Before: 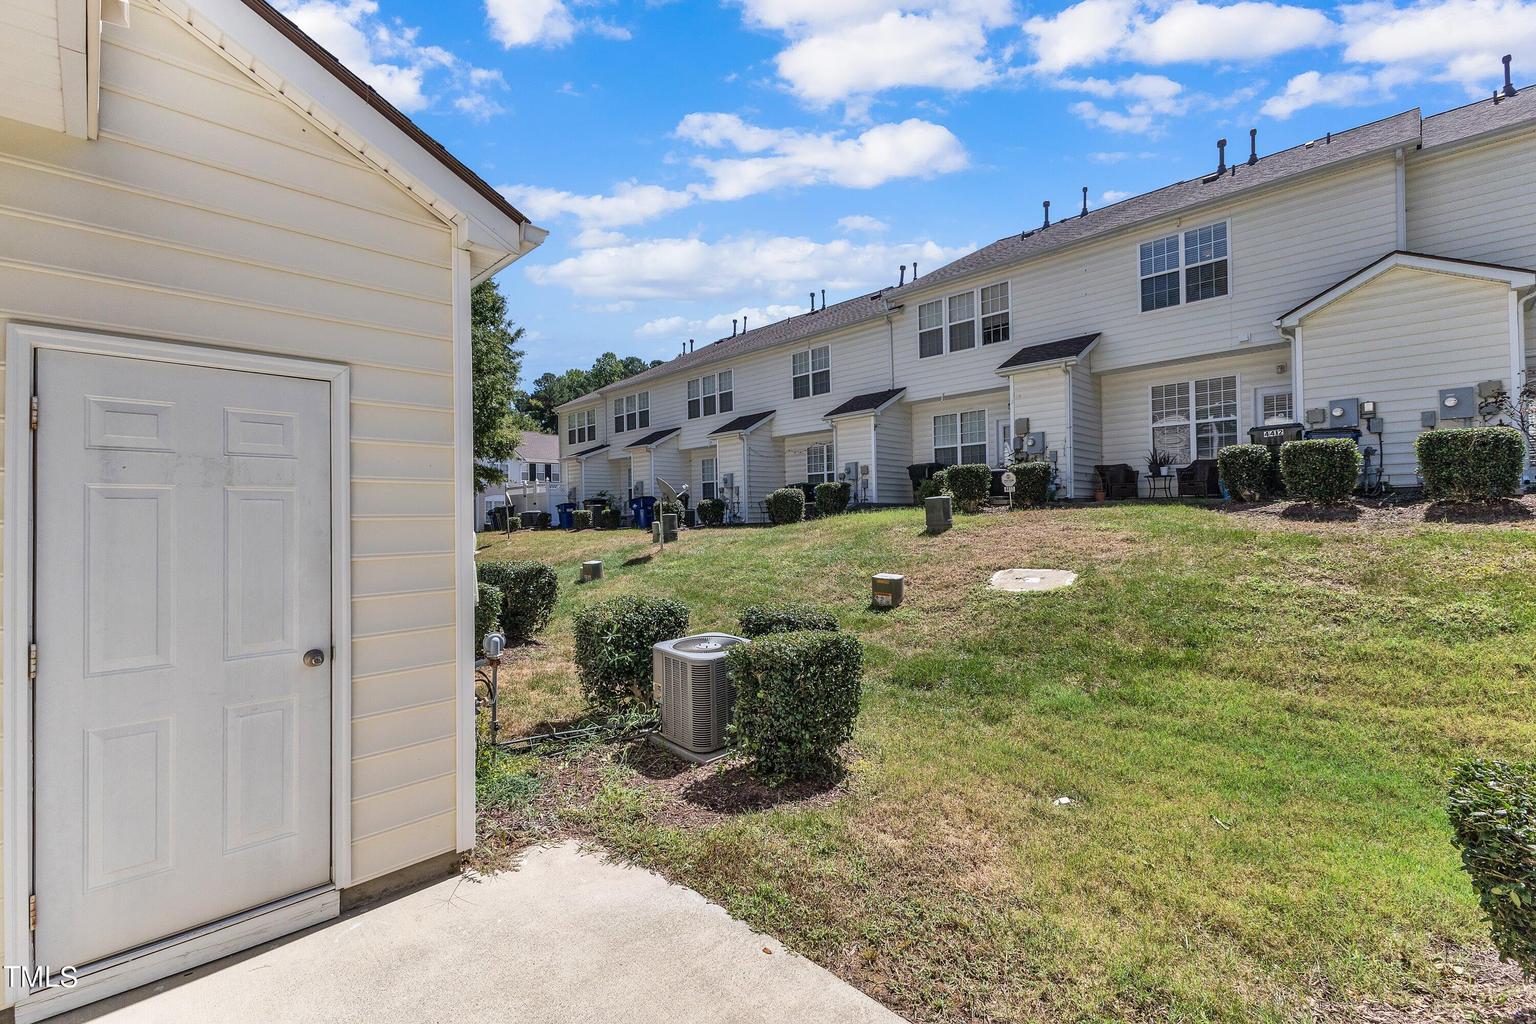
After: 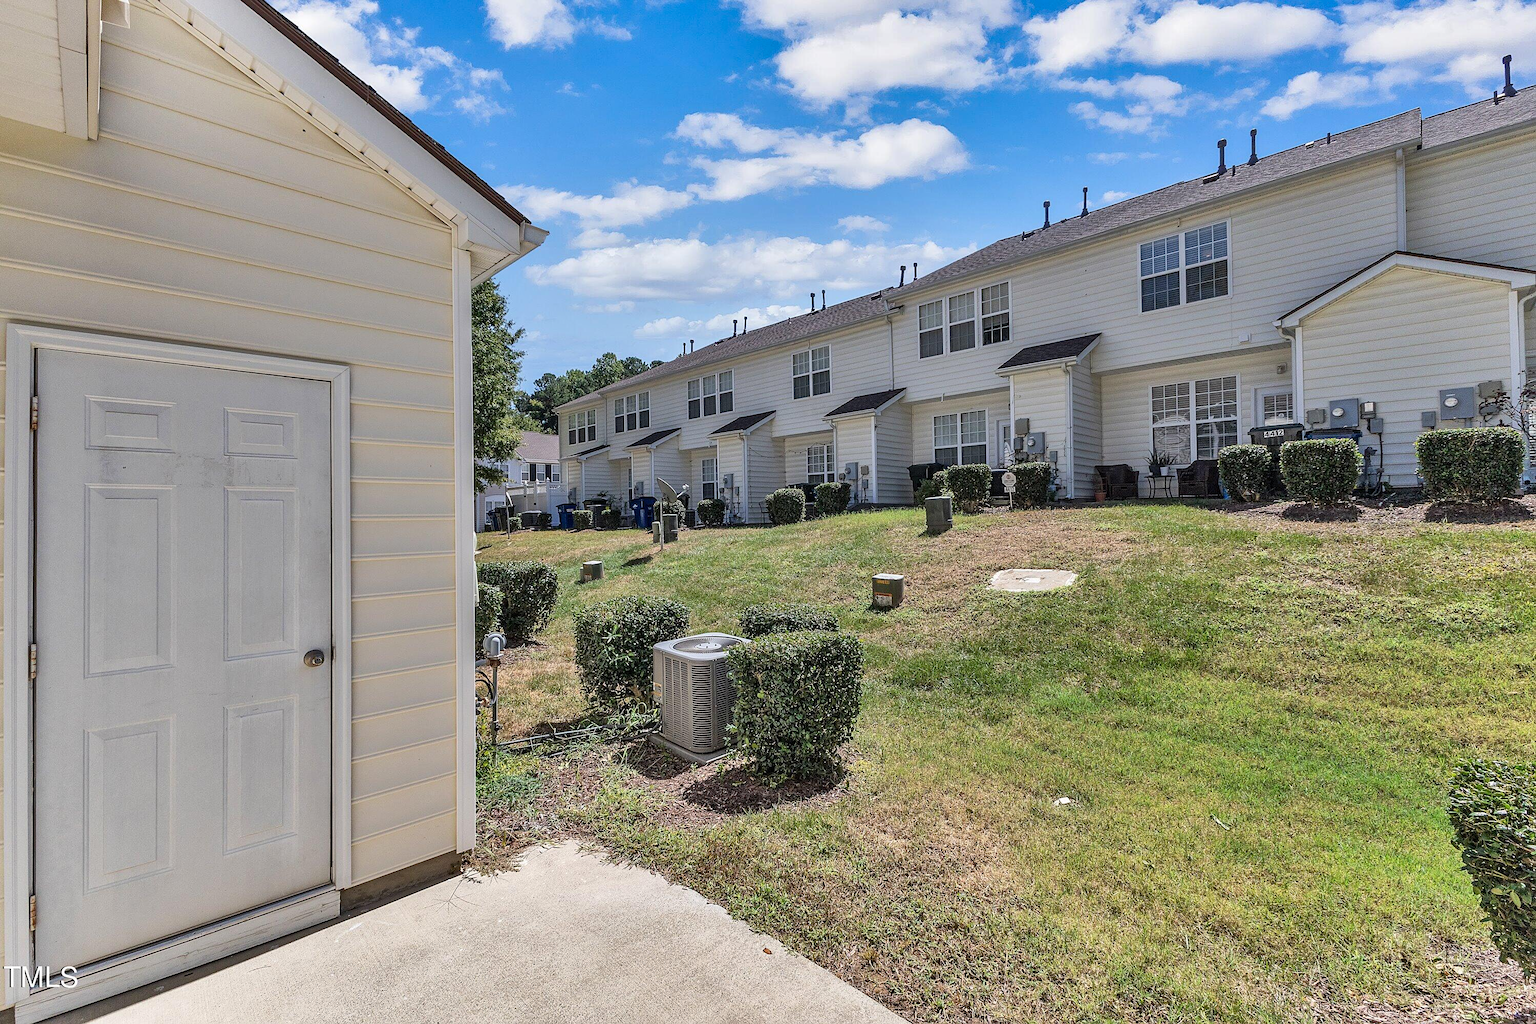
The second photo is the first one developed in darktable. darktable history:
shadows and highlights: soften with gaussian
sharpen: amount 0.207
